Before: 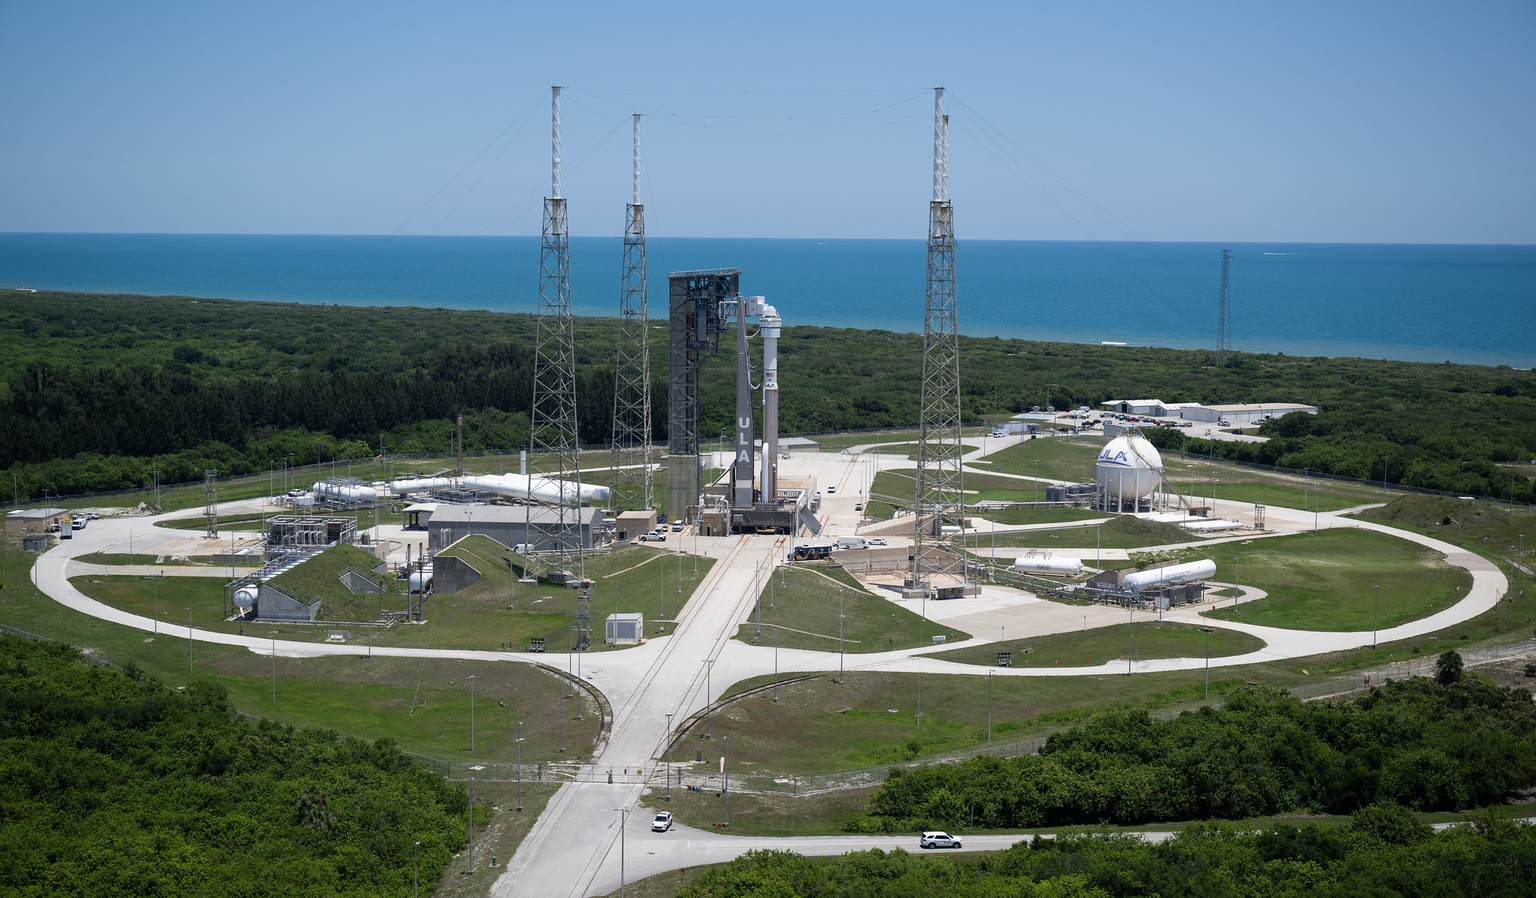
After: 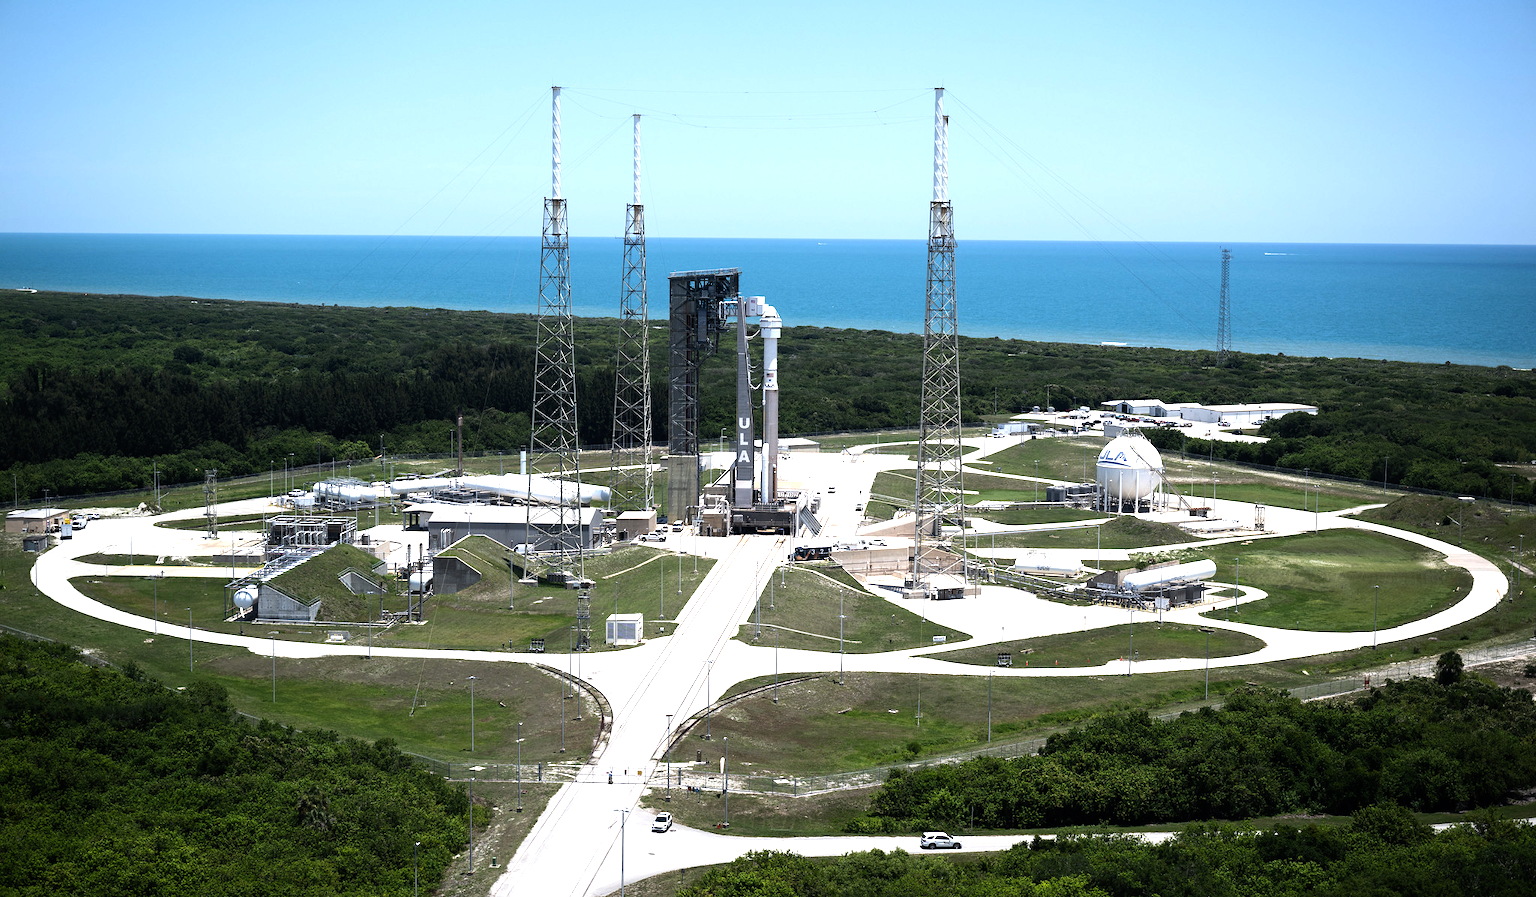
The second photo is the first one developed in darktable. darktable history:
exposure: black level correction 0, exposure 0.2 EV, compensate exposure bias true, compensate highlight preservation false
tone equalizer: -8 EV -1.08 EV, -7 EV -1.01 EV, -6 EV -0.867 EV, -5 EV -0.578 EV, -3 EV 0.578 EV, -2 EV 0.867 EV, -1 EV 1.01 EV, +0 EV 1.08 EV, edges refinement/feathering 500, mask exposure compensation -1.57 EV, preserve details no
crop: bottom 0.071%
